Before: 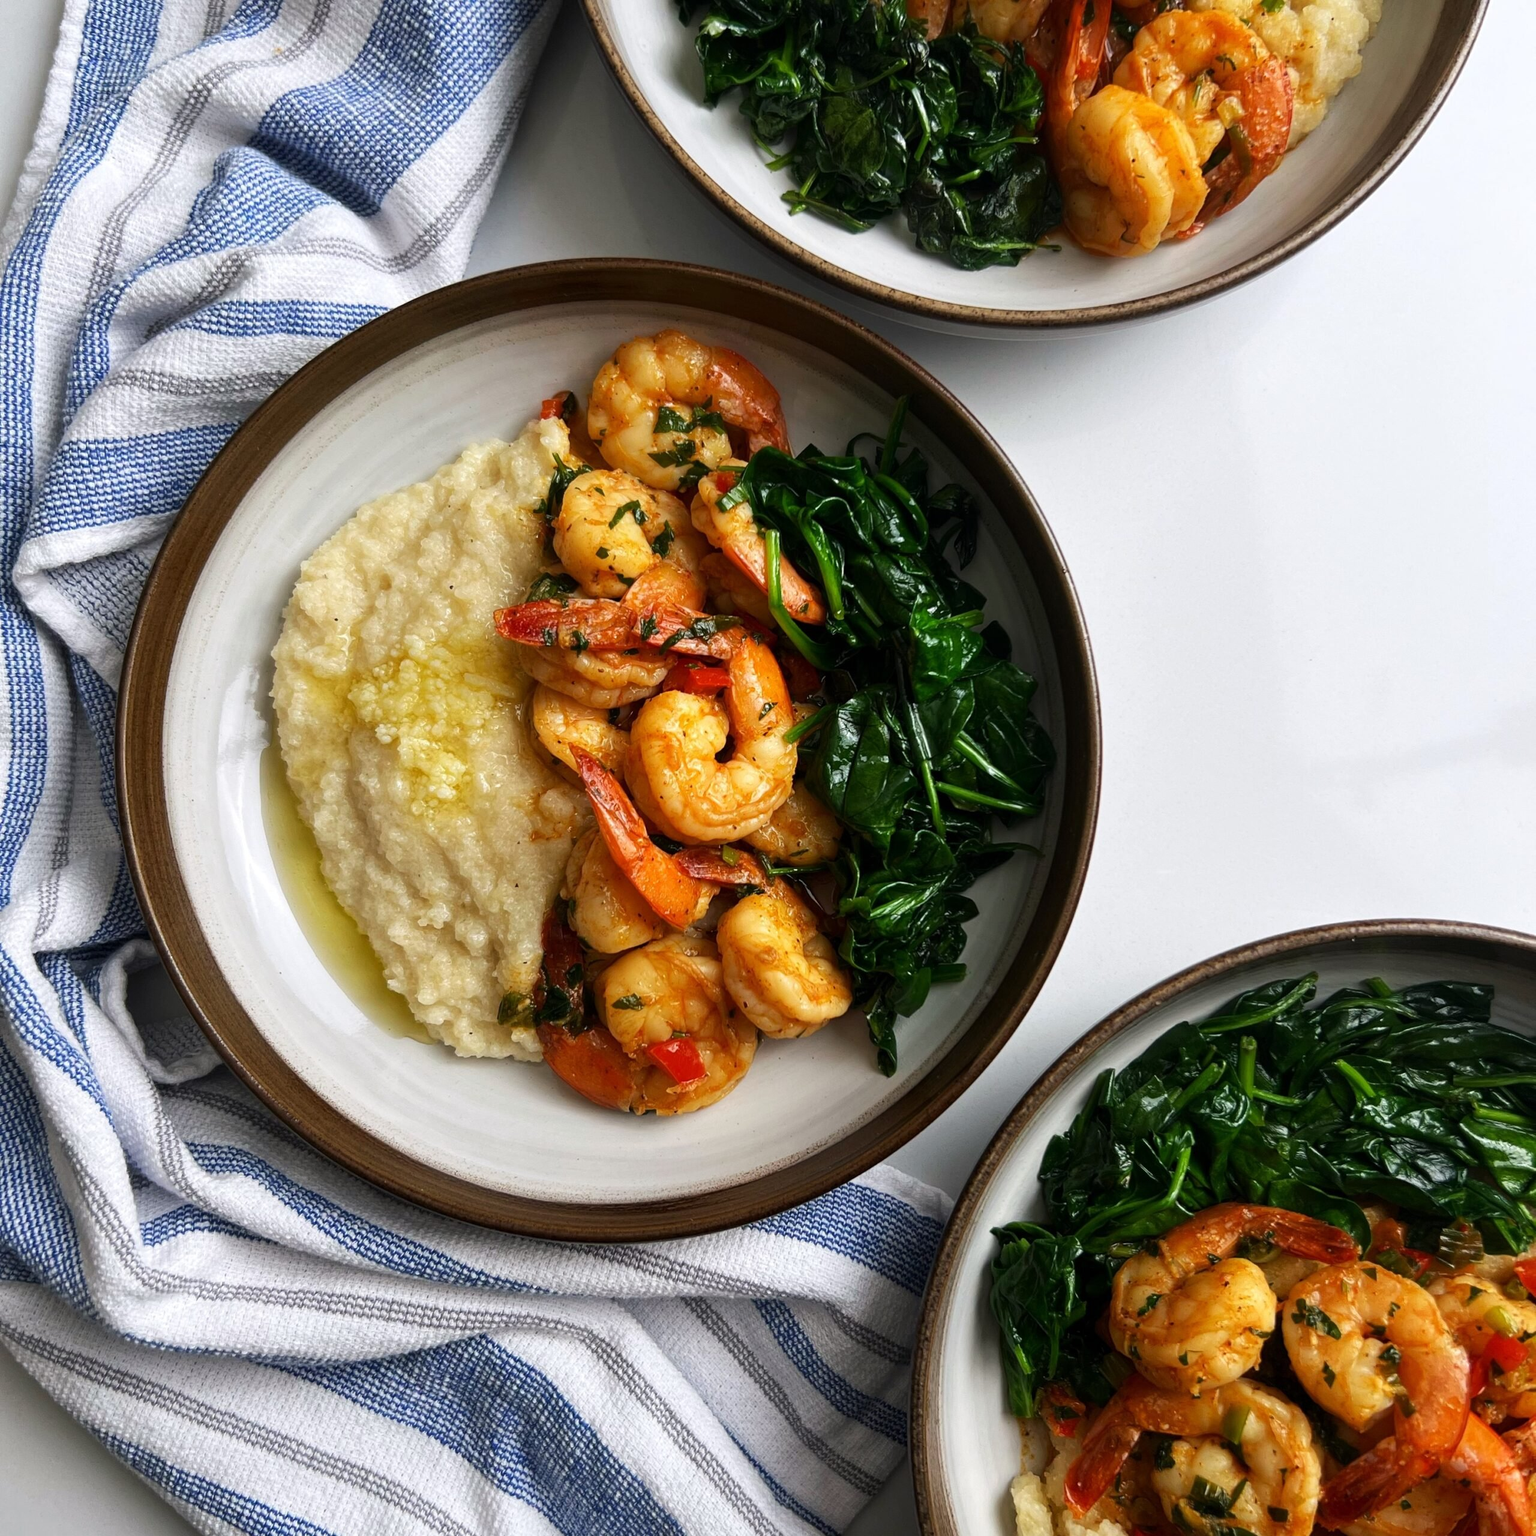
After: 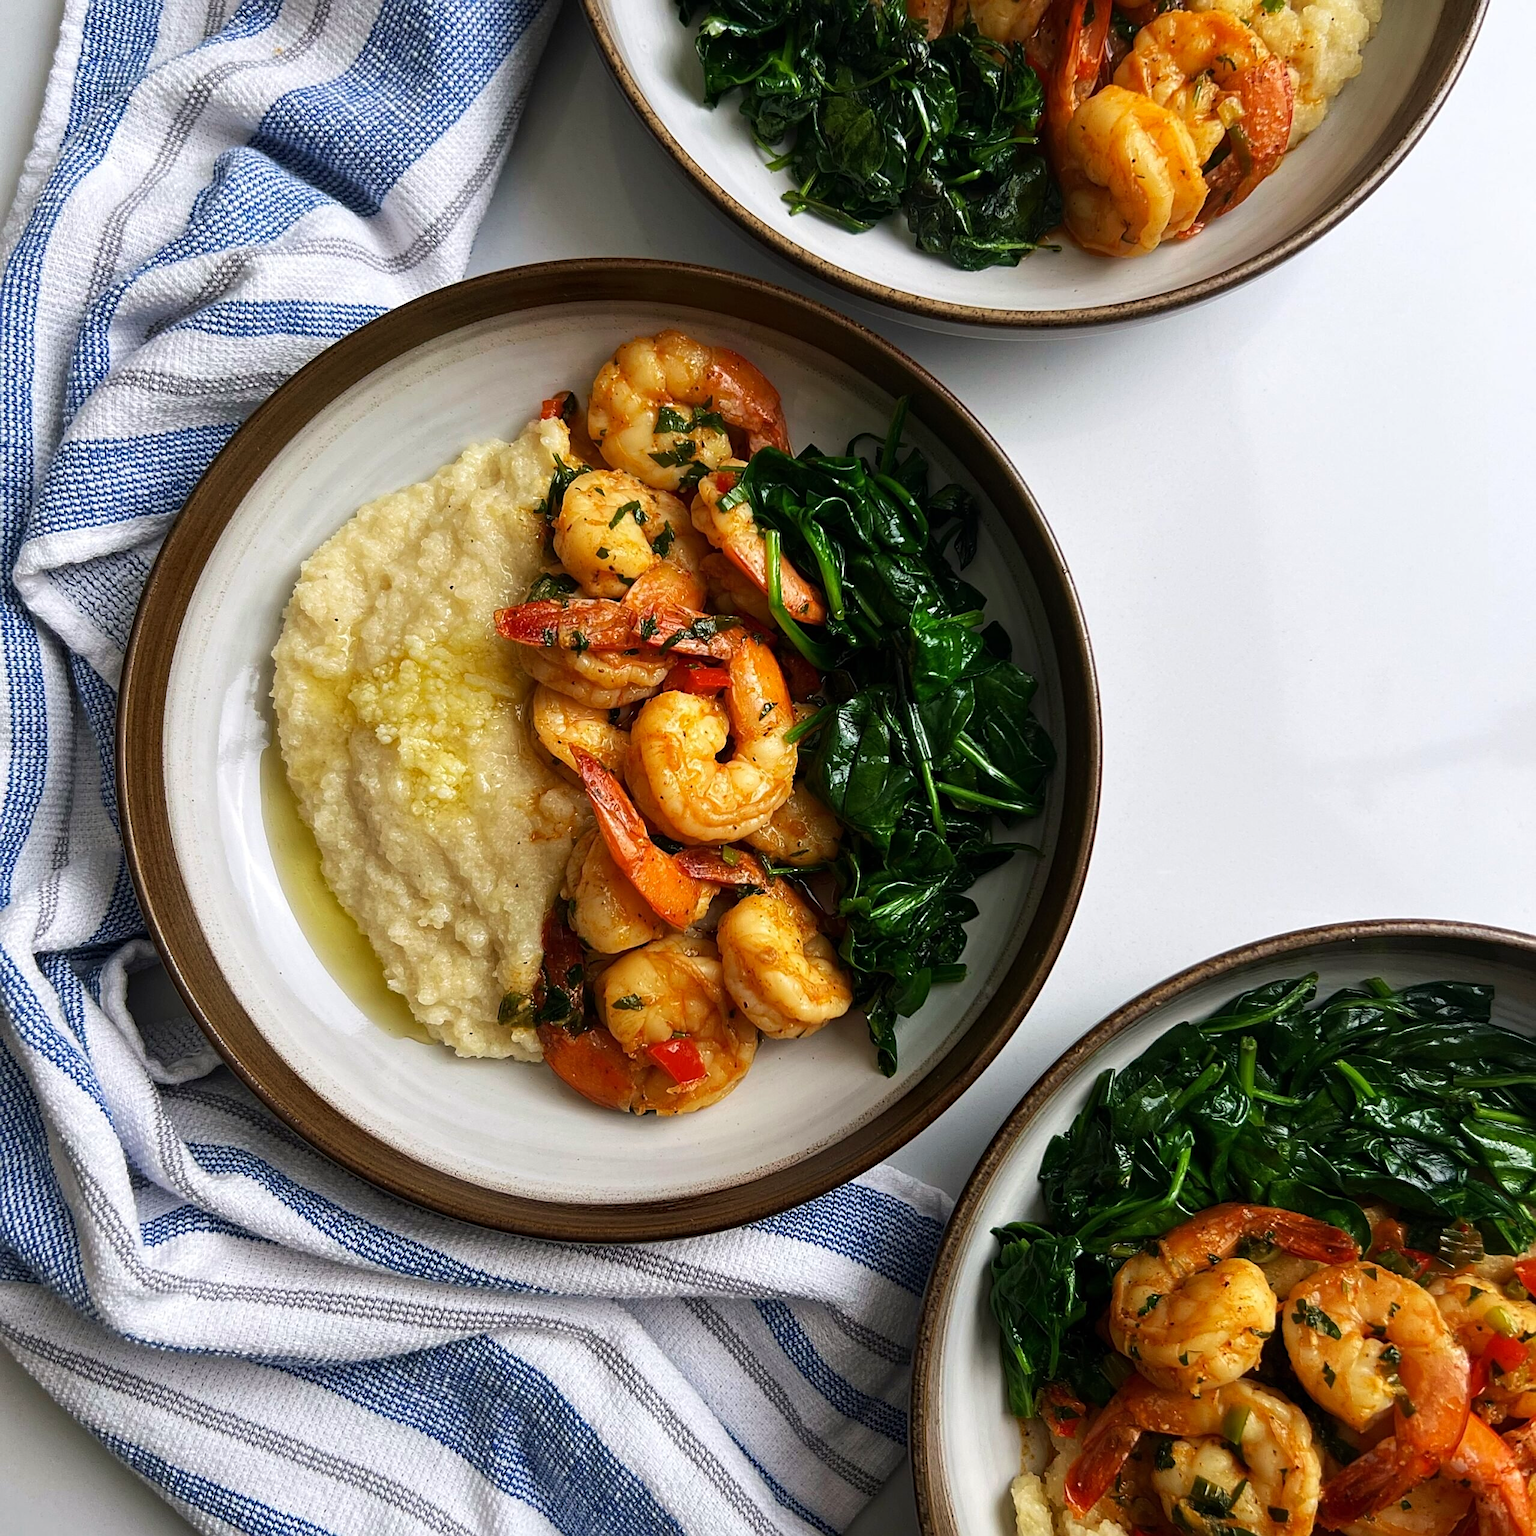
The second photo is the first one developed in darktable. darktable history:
sharpen: on, module defaults
velvia: strength 15%
haze removal: strength 0.1, compatibility mode true, adaptive false
